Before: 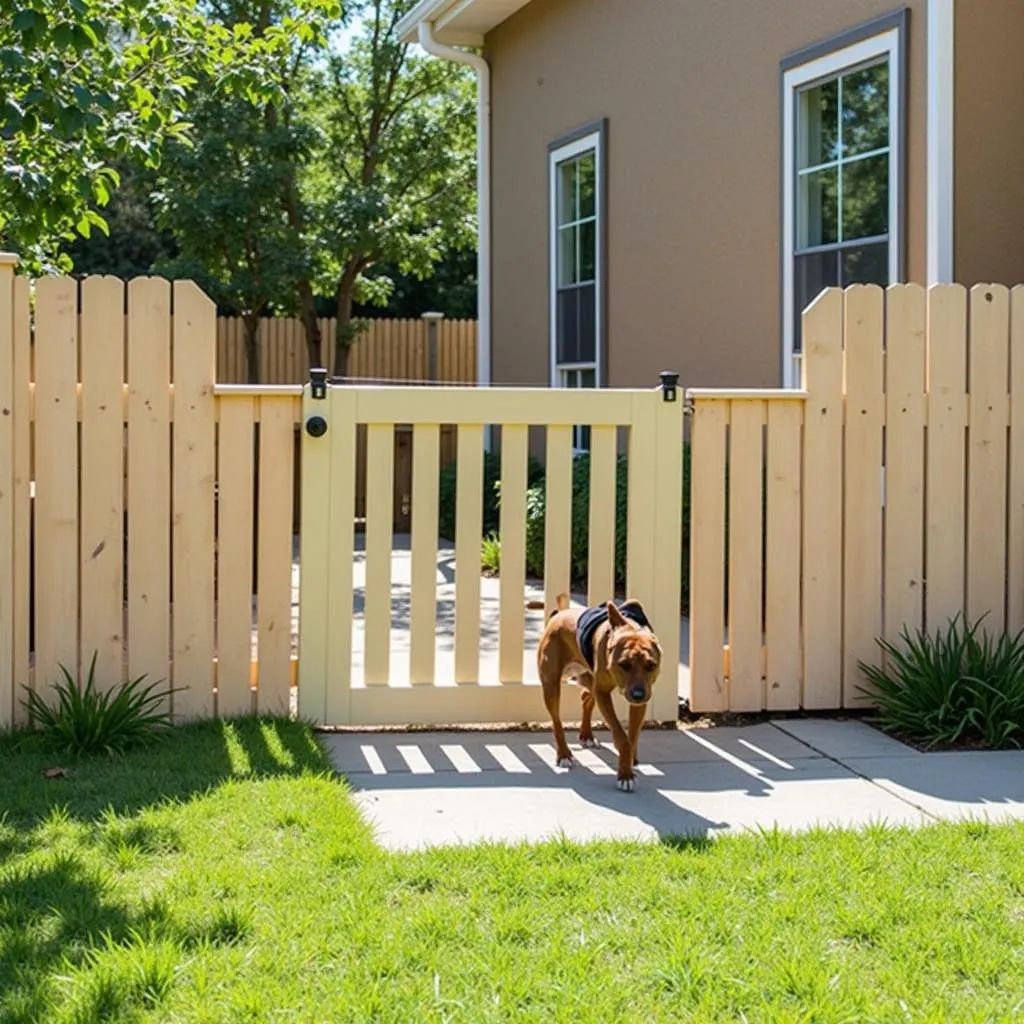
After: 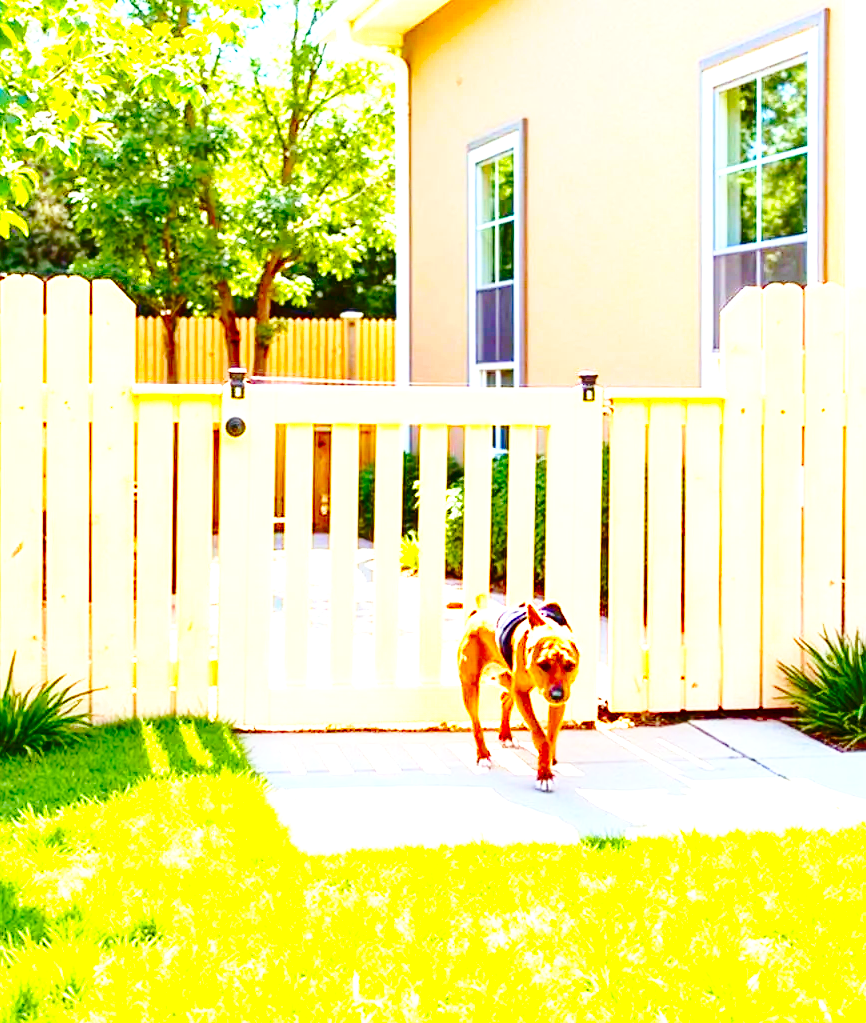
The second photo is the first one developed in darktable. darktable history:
color balance rgb: power › chroma 1.548%, power › hue 26.72°, perceptual saturation grading › global saturation 36.671%, perceptual saturation grading › shadows 35.303%, perceptual brilliance grading › global brilliance 2.848%
base curve: curves: ch0 [(0, 0) (0.028, 0.03) (0.121, 0.232) (0.46, 0.748) (0.859, 0.968) (1, 1)], preserve colors none
levels: levels [0, 0.43, 0.984]
crop: left 7.969%, right 7.43%
exposure: black level correction 0, exposure 1.512 EV, compensate highlight preservation false
tone equalizer: -8 EV -0.402 EV, -7 EV -0.36 EV, -6 EV -0.31 EV, -5 EV -0.197 EV, -3 EV 0.242 EV, -2 EV 0.307 EV, -1 EV 0.39 EV, +0 EV 0.401 EV, mask exposure compensation -0.488 EV
contrast brightness saturation: contrast 0.115, brightness -0.124, saturation 0.197
